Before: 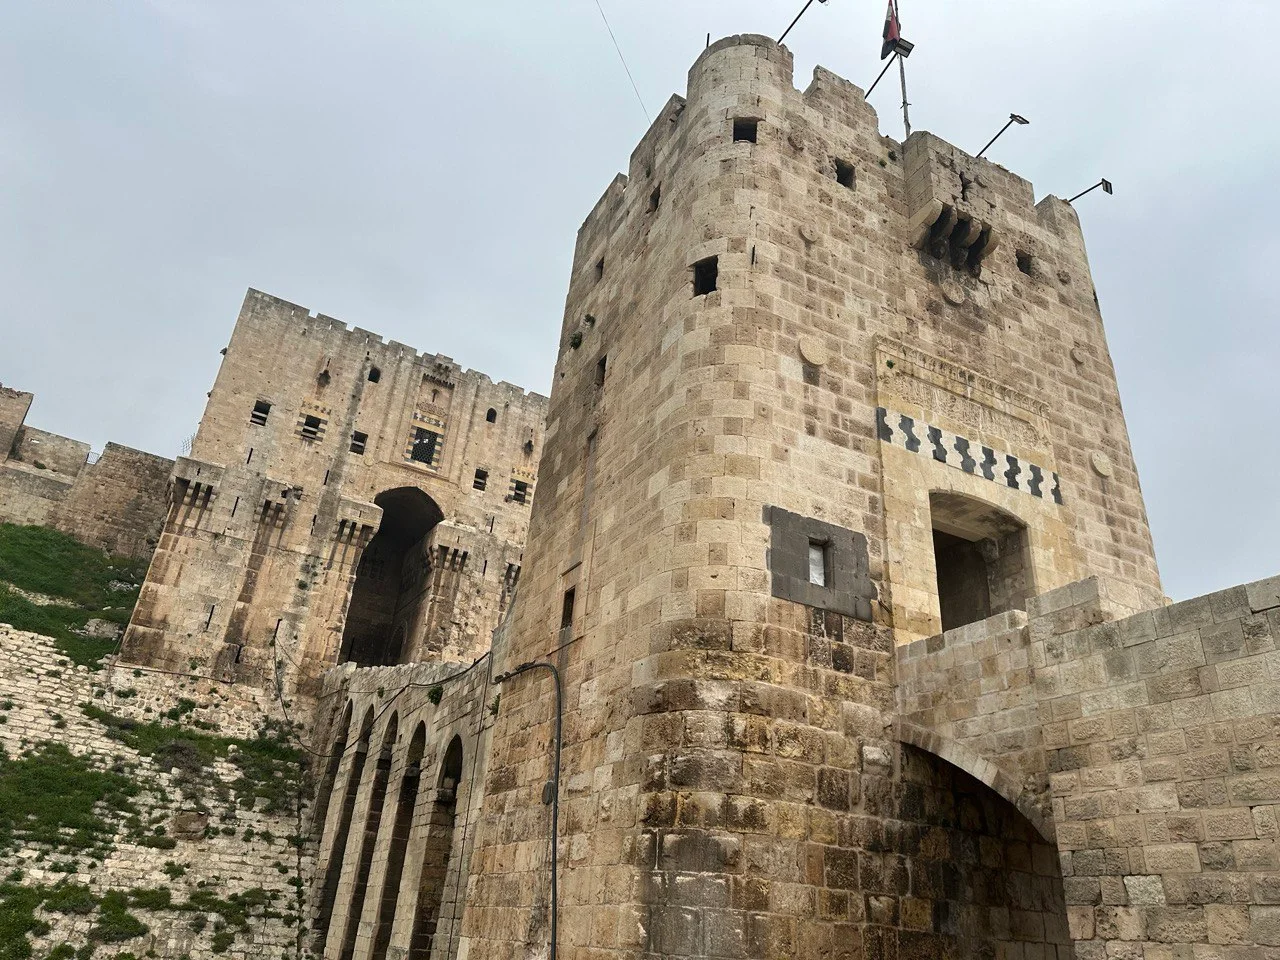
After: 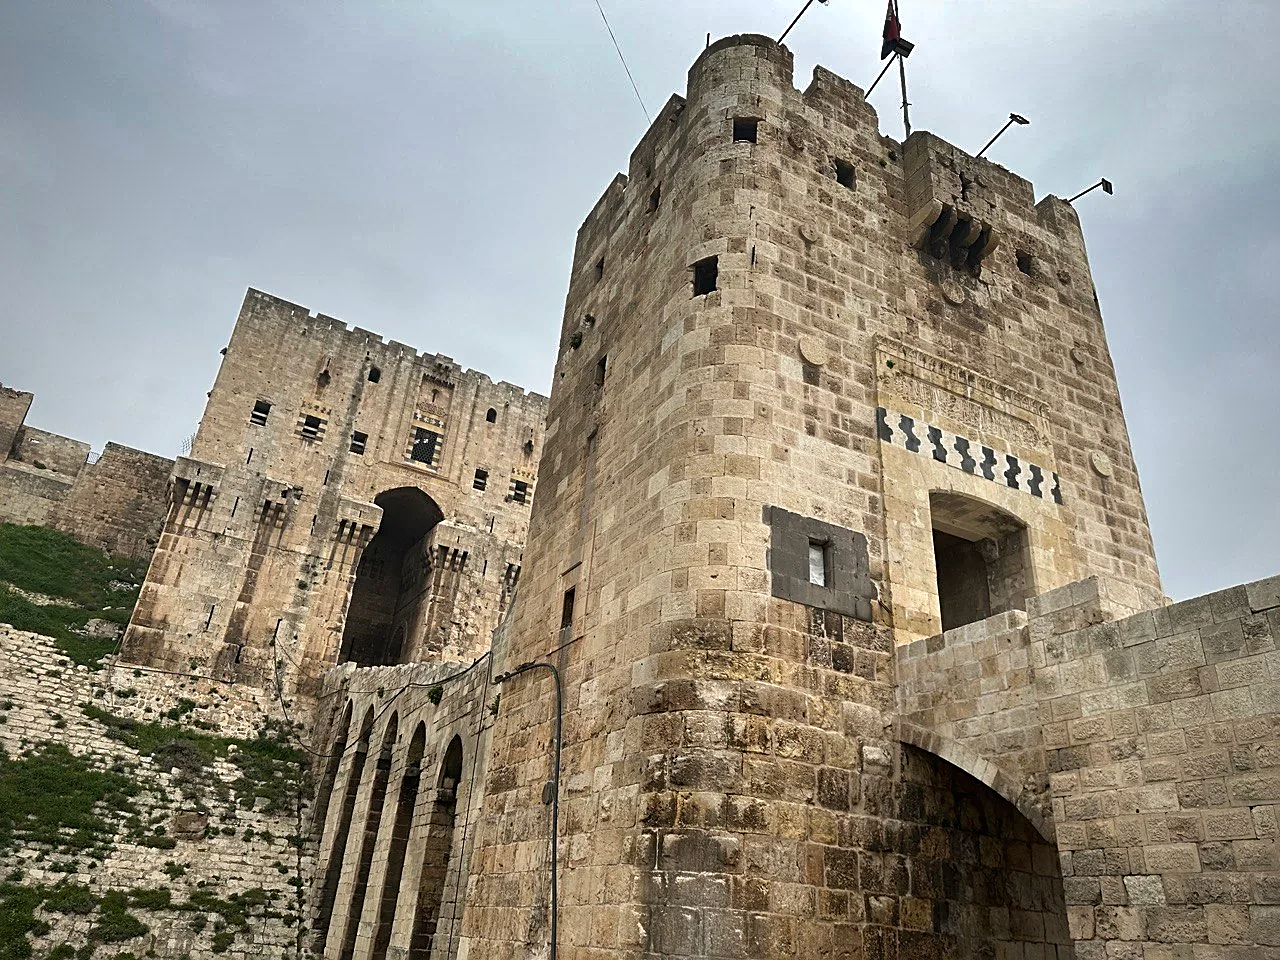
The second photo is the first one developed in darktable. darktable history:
vignetting: saturation 0, unbound false
shadows and highlights: radius 171.16, shadows 27, white point adjustment 3.13, highlights -67.95, soften with gaussian
sharpen: on, module defaults
